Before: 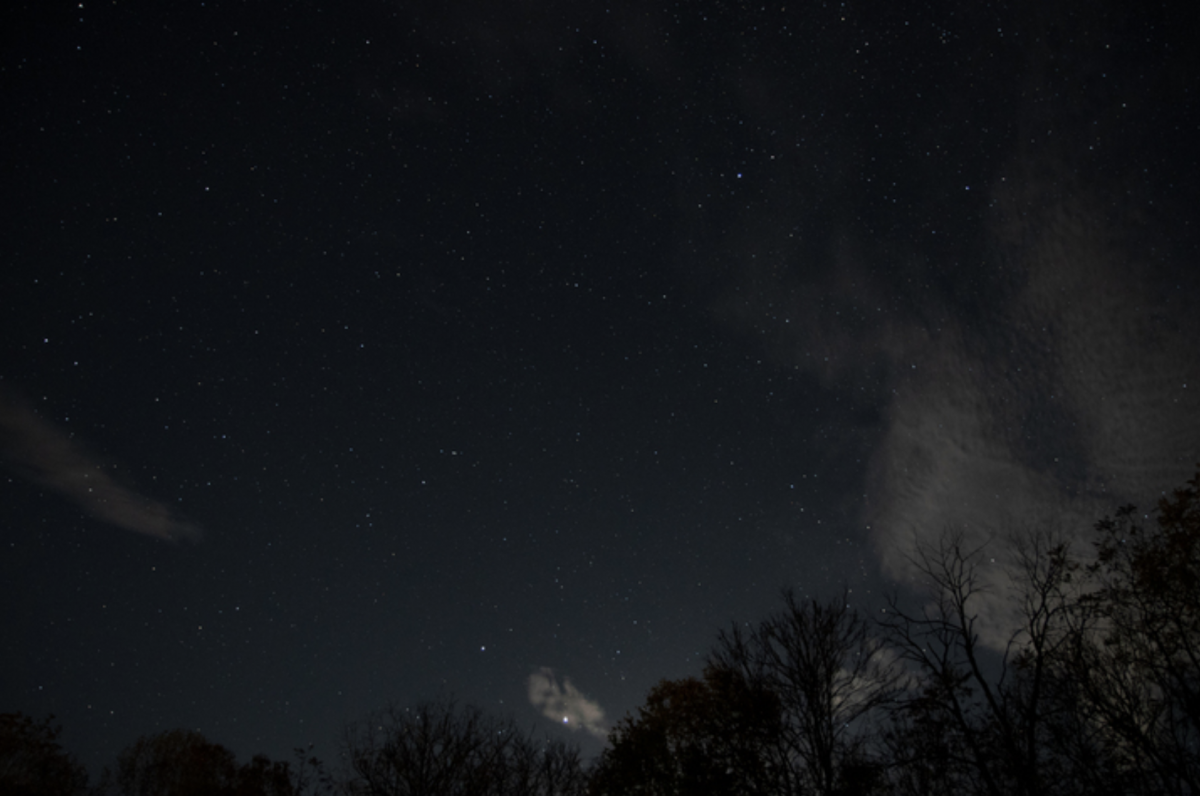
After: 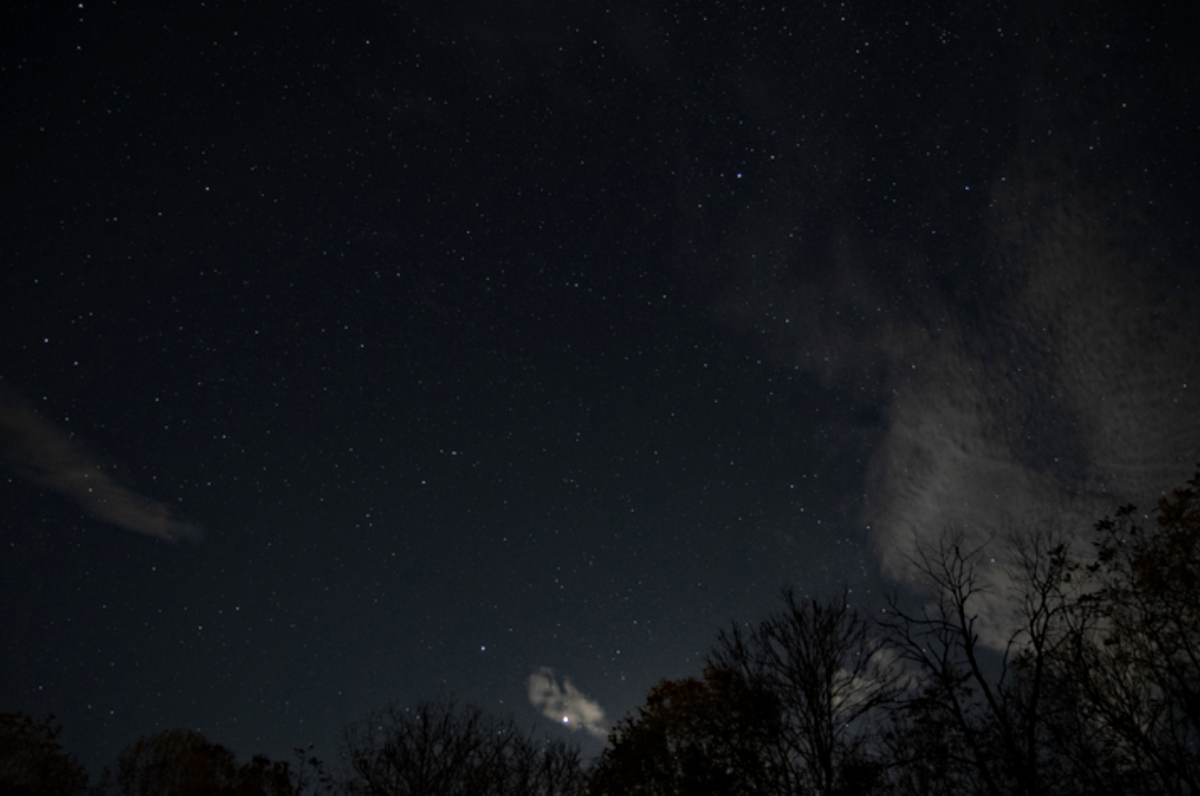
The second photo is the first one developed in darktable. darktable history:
exposure: exposure 0.127 EV, compensate highlight preservation false
haze removal: strength 0.29, distance 0.25, compatibility mode true, adaptive false
